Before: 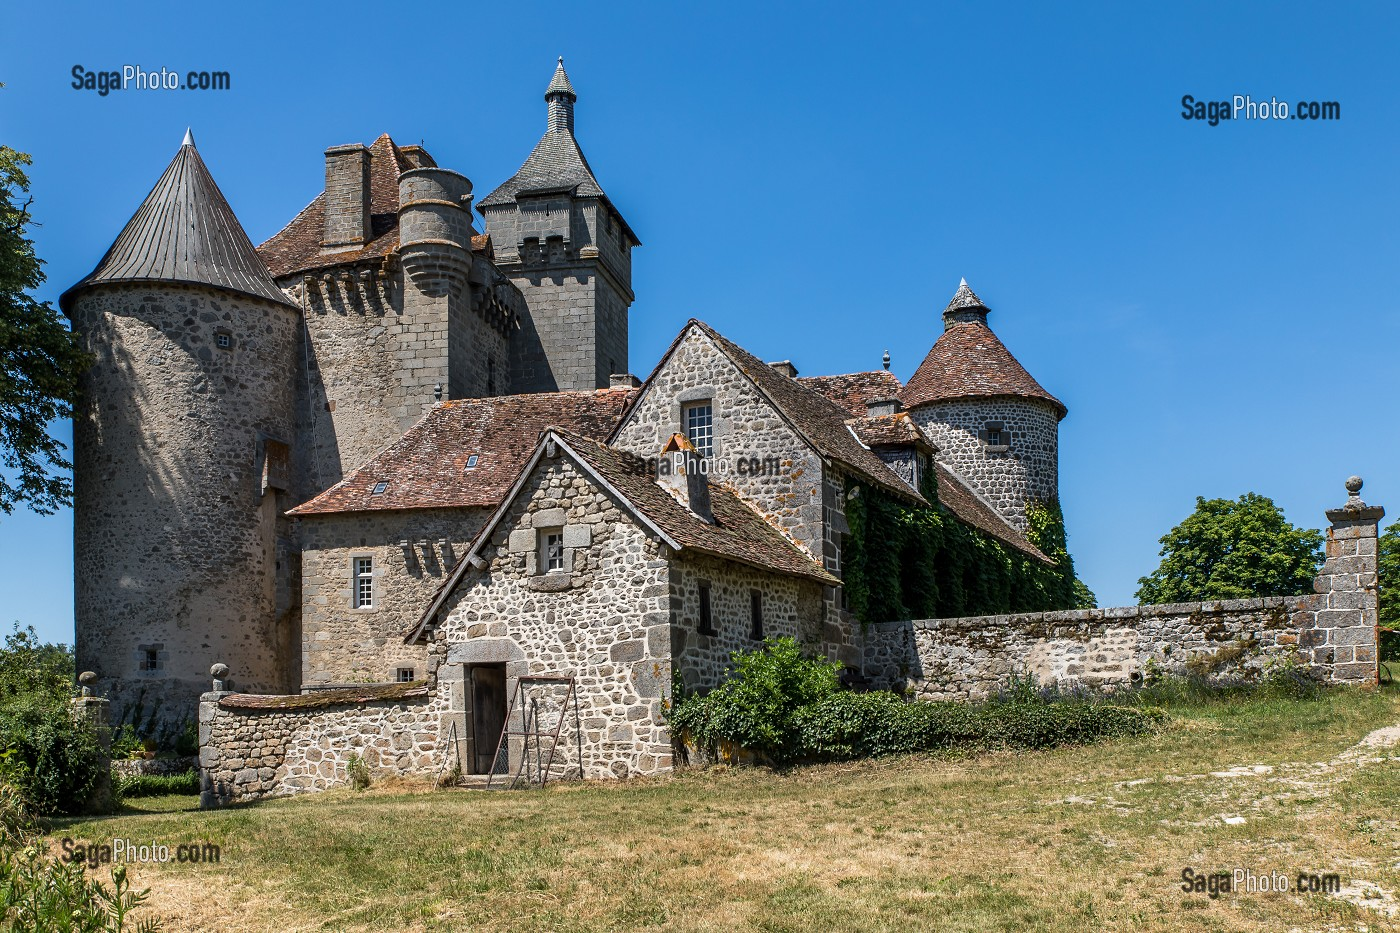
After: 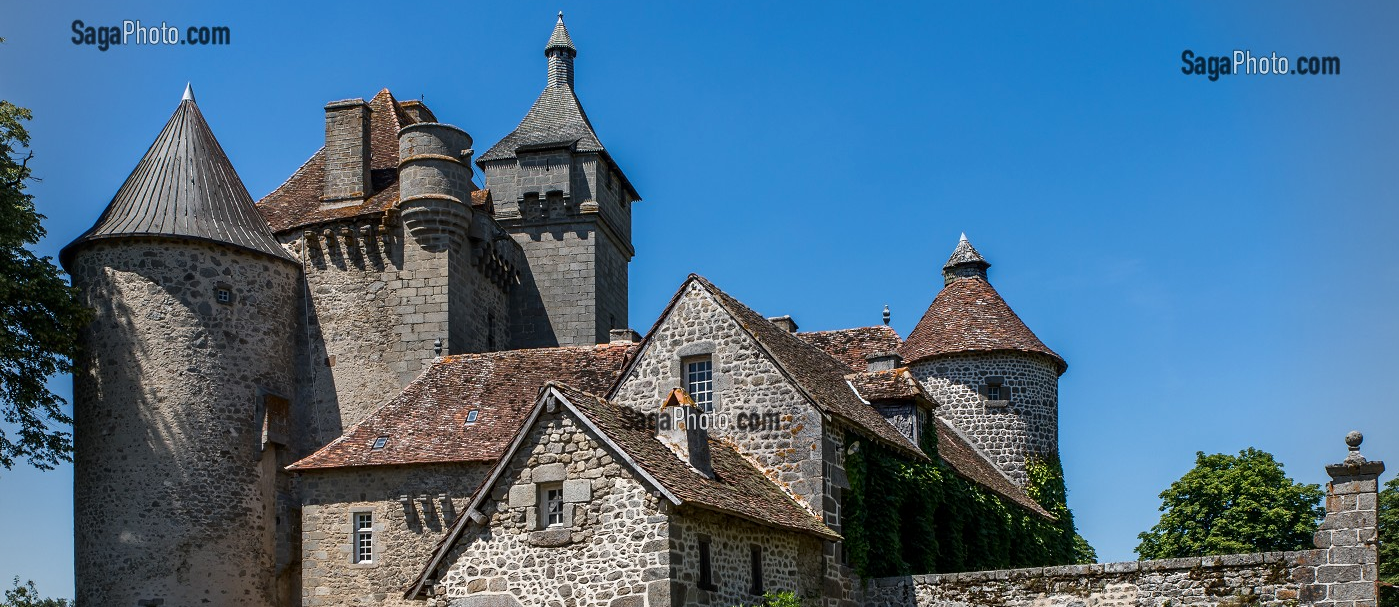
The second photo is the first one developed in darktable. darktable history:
crop and rotate: top 4.956%, bottom 29.926%
contrast brightness saturation: contrast 0.027, brightness -0.041
vignetting: fall-off radius 60.87%
